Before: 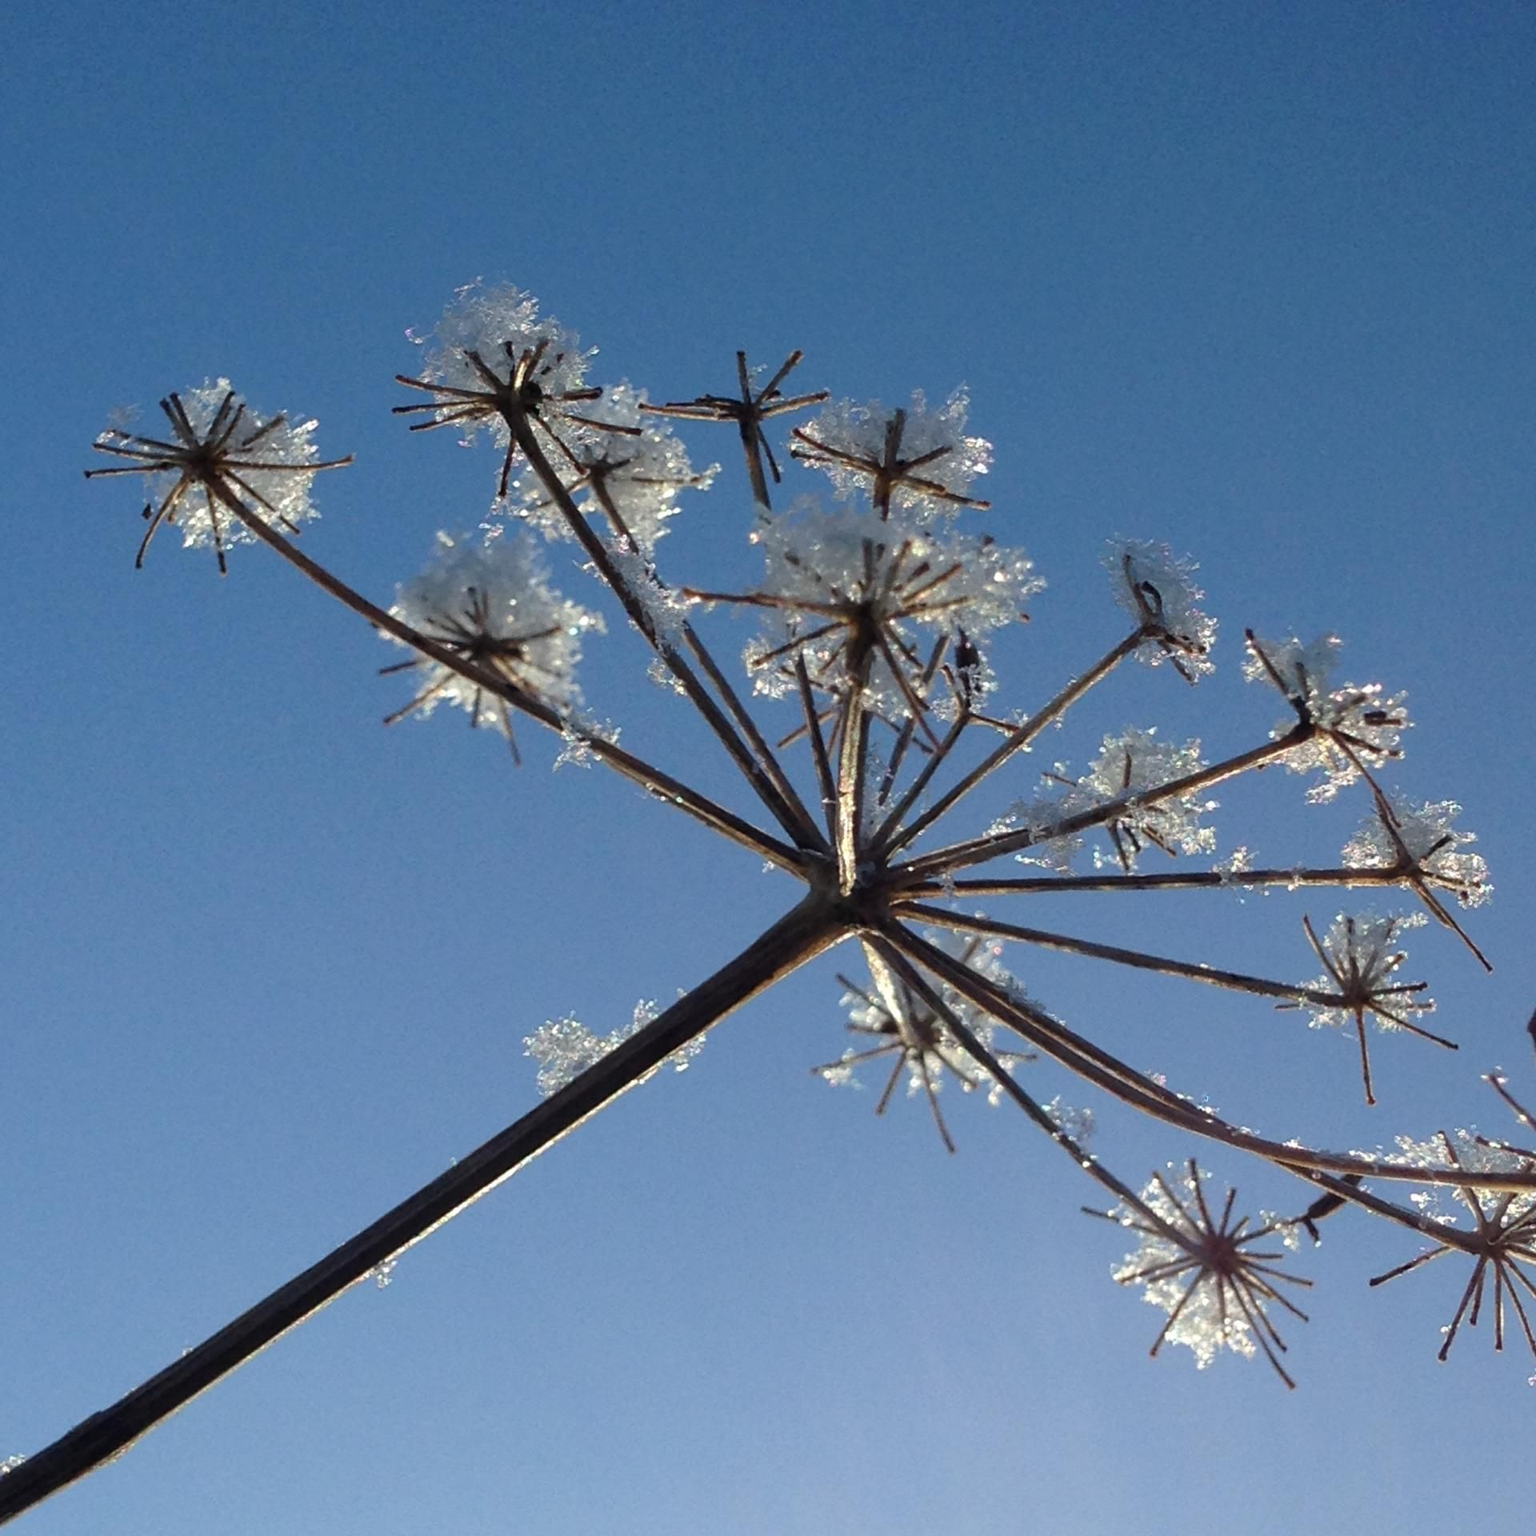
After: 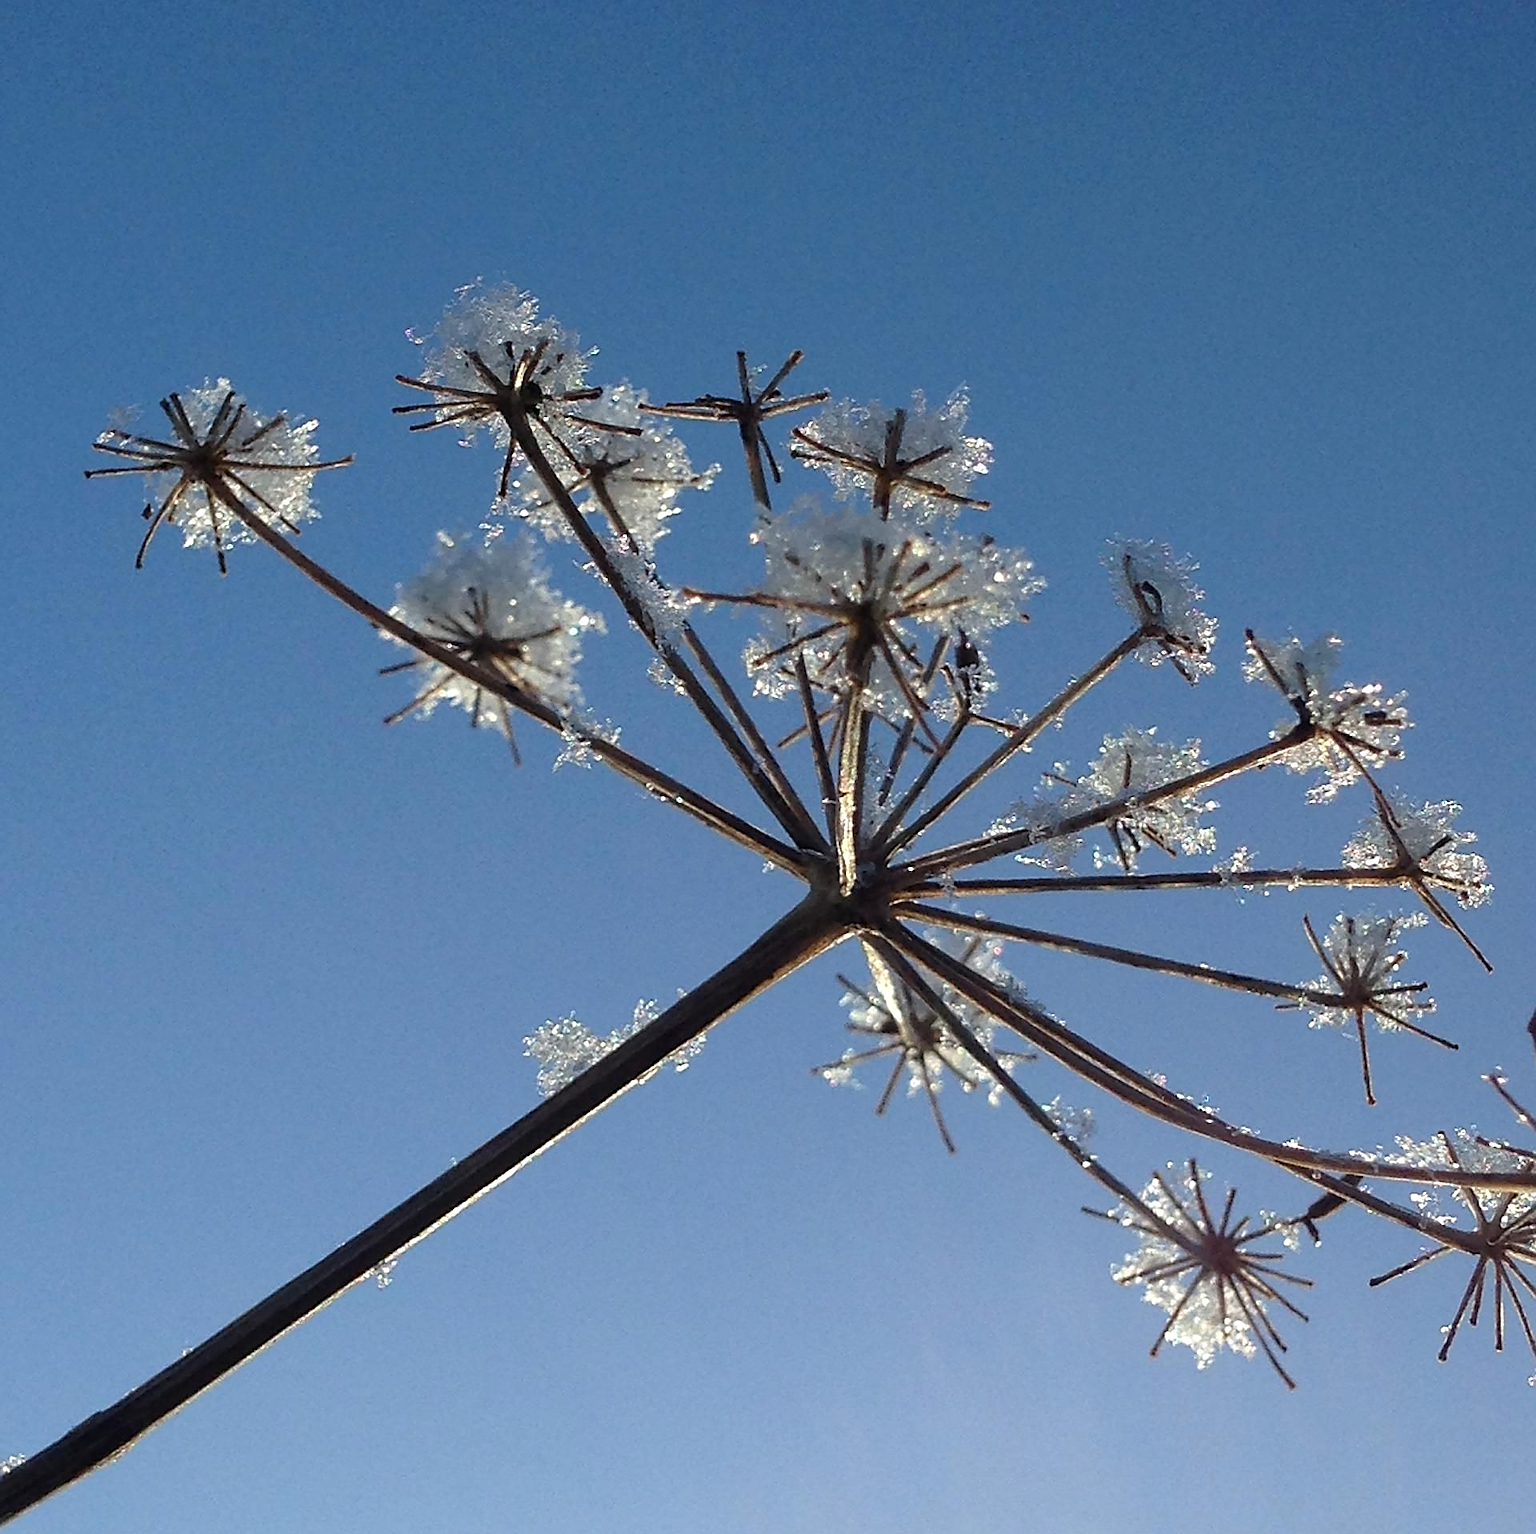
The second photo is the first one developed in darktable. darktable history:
sharpen: radius 1.425, amount 1.263, threshold 0.793
levels: levels [0, 0.492, 0.984]
crop: bottom 0.073%
